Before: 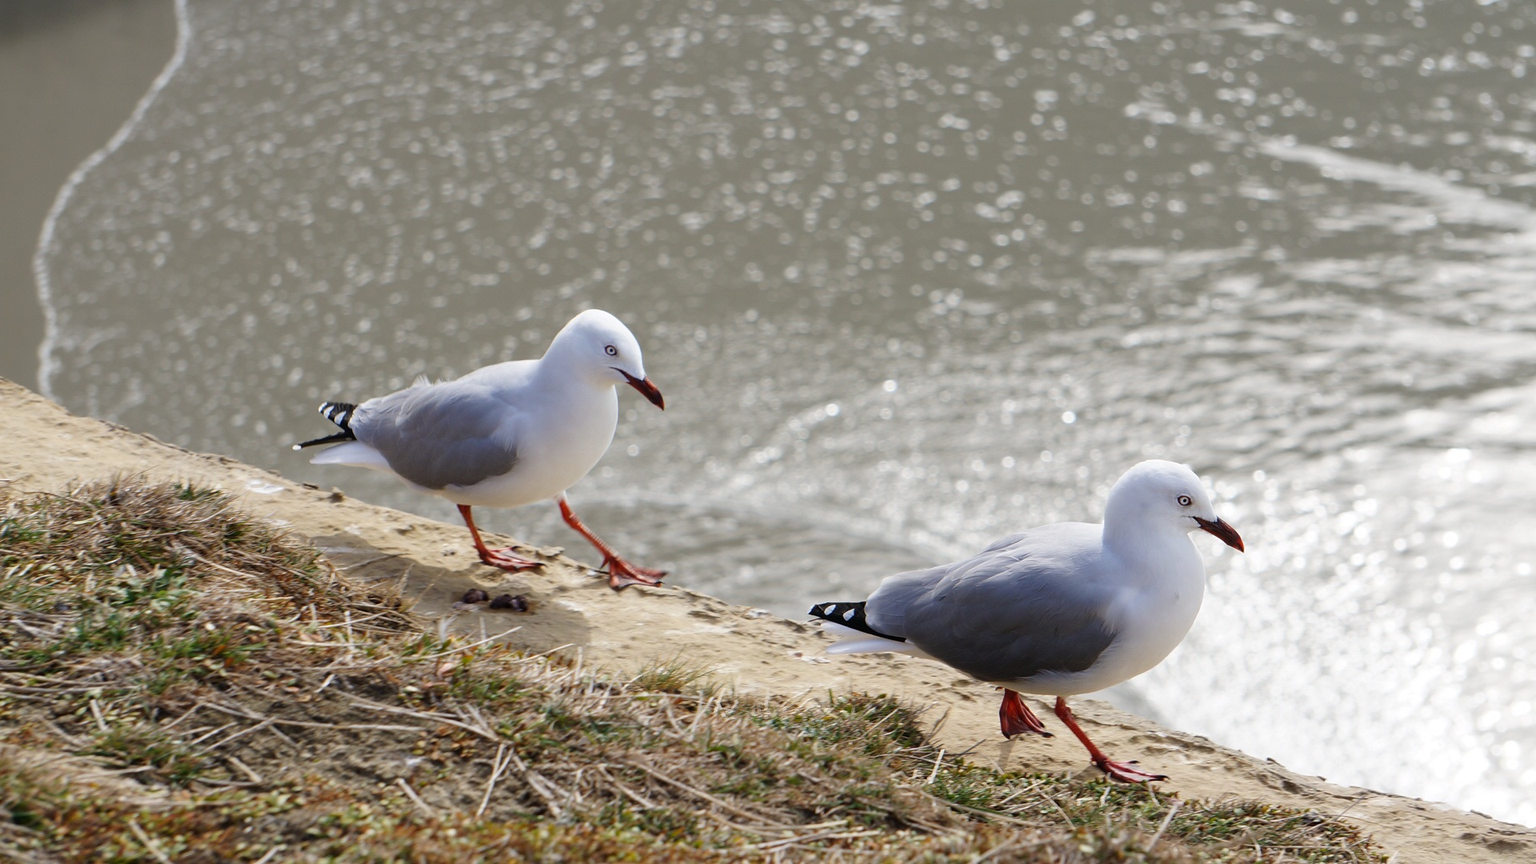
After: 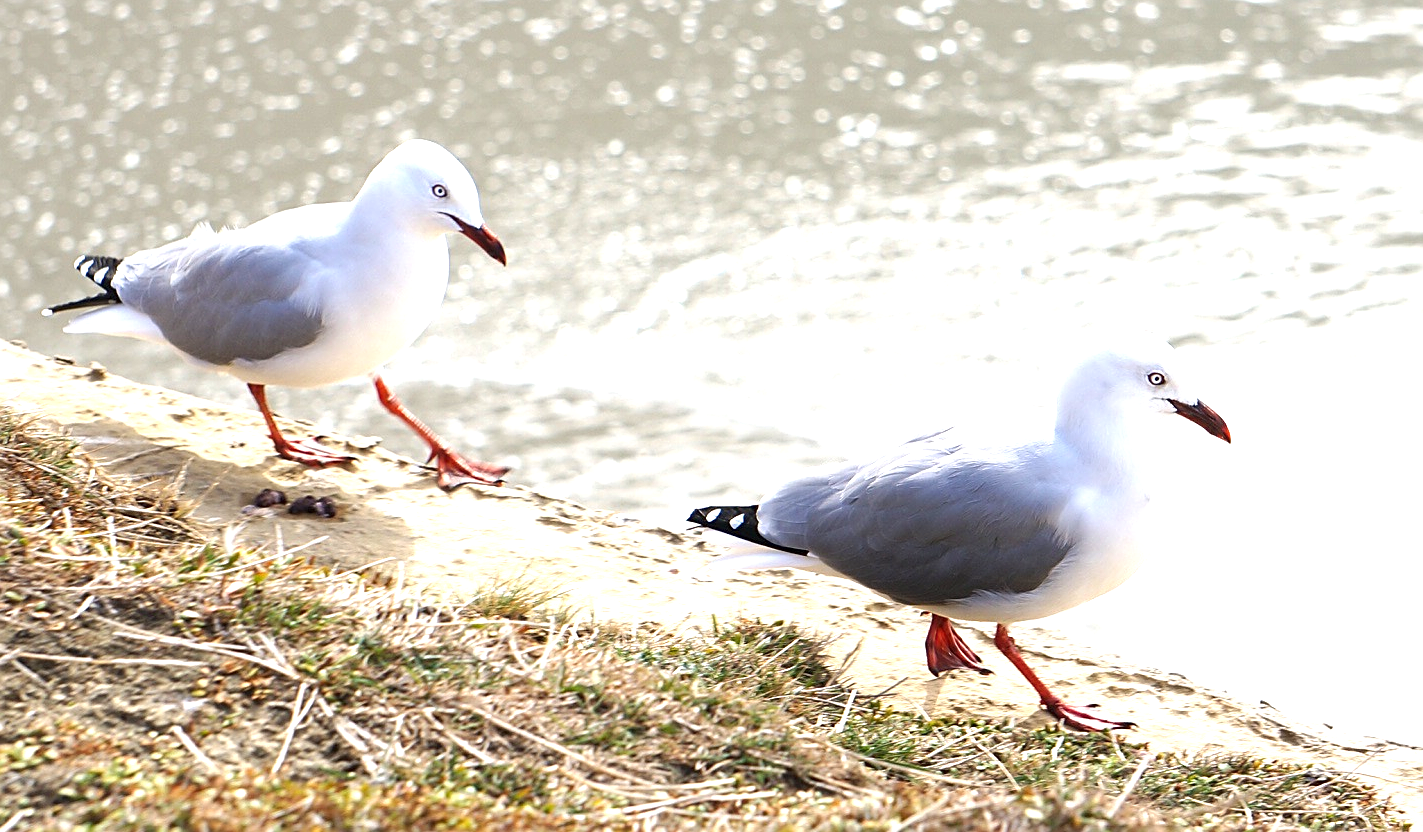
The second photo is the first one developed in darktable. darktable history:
crop: left 16.883%, top 22.912%, right 8.955%
exposure: black level correction 0, exposure 1.282 EV, compensate highlight preservation false
sharpen: amount 0.499
local contrast: mode bilateral grid, contrast 15, coarseness 37, detail 104%, midtone range 0.2
